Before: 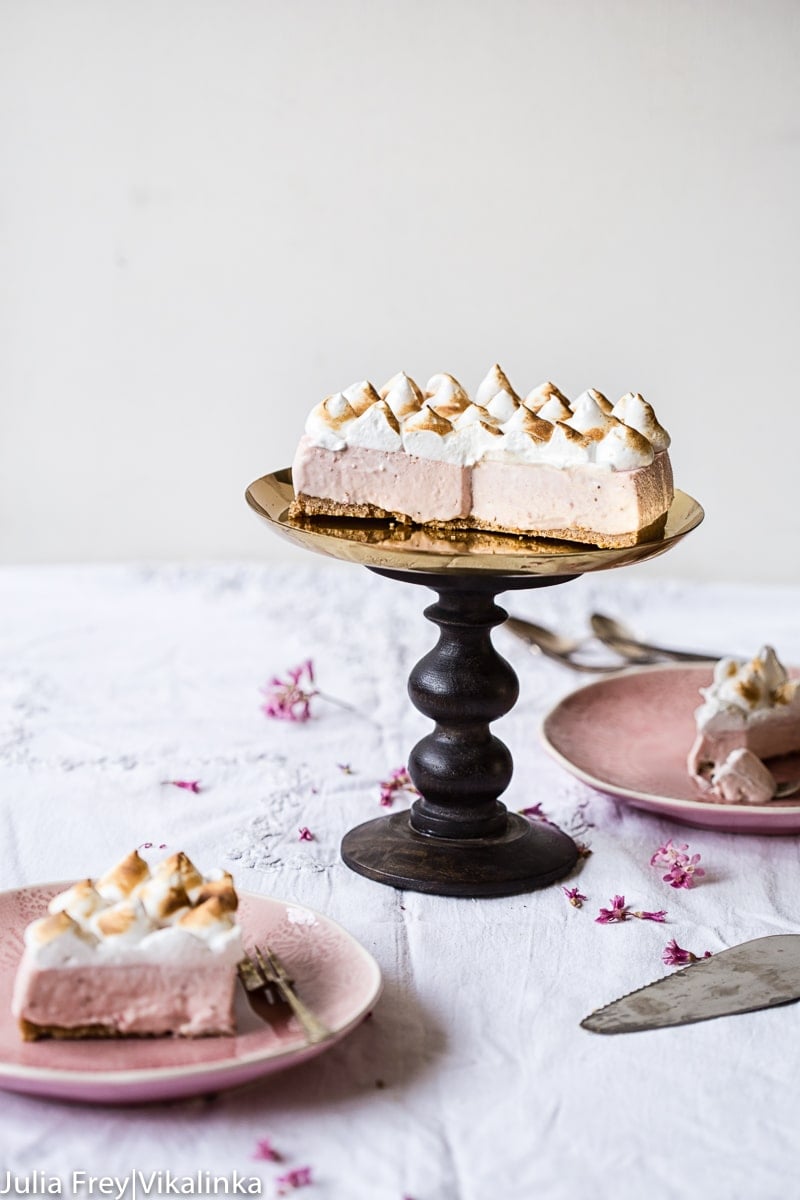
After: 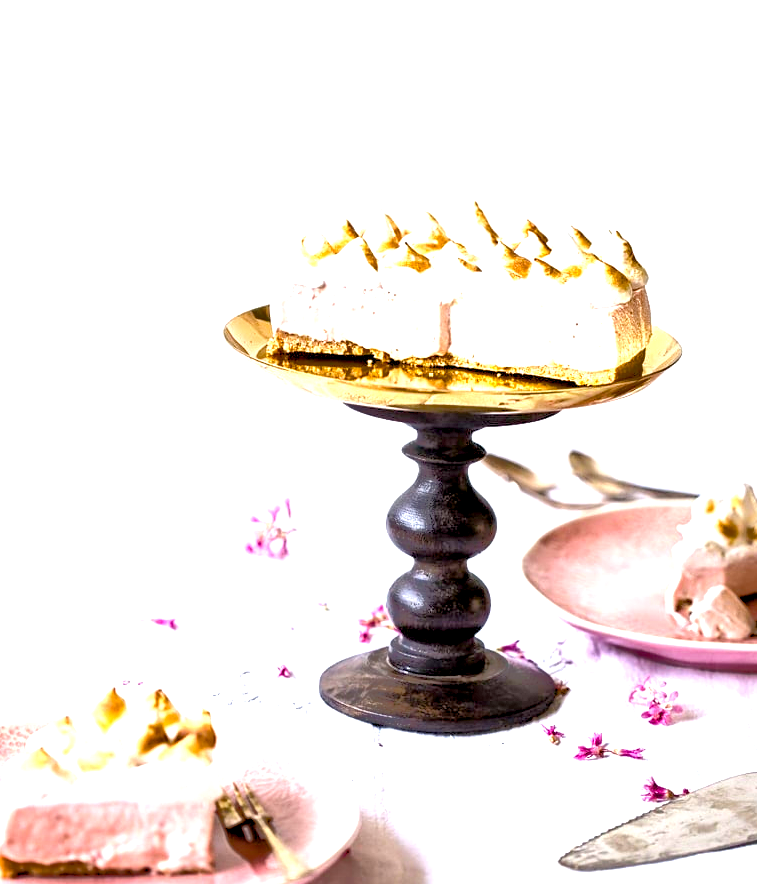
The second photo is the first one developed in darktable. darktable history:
tone equalizer: -8 EV -0.49 EV, -7 EV -0.313 EV, -6 EV -0.086 EV, -5 EV 0.401 EV, -4 EV 0.964 EV, -3 EV 0.776 EV, -2 EV -0.013 EV, -1 EV 0.123 EV, +0 EV -0.008 EV, mask exposure compensation -0.495 EV
color balance rgb: global offset › luminance -0.884%, perceptual saturation grading › global saturation 19.888%, global vibrance 20%
crop and rotate: left 2.831%, top 13.654%, right 2.459%, bottom 12.596%
exposure: black level correction 0.001, exposure 1.399 EV, compensate highlight preservation false
